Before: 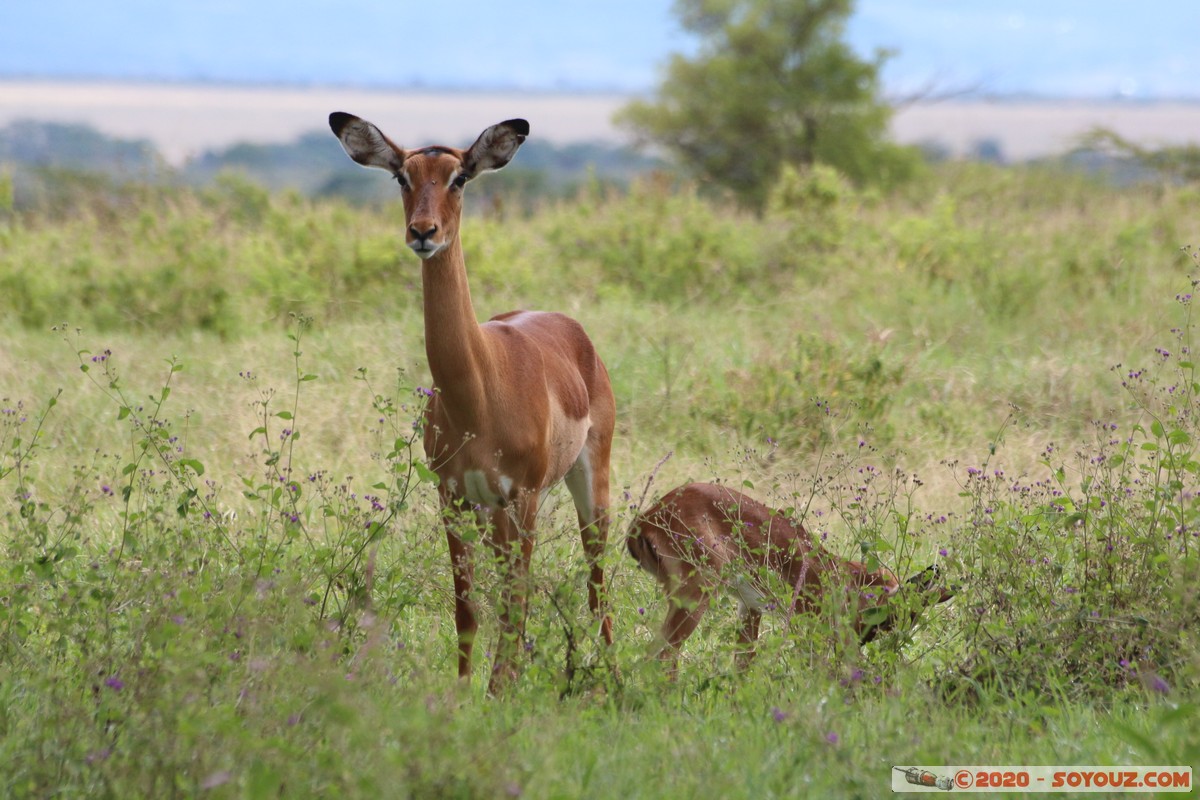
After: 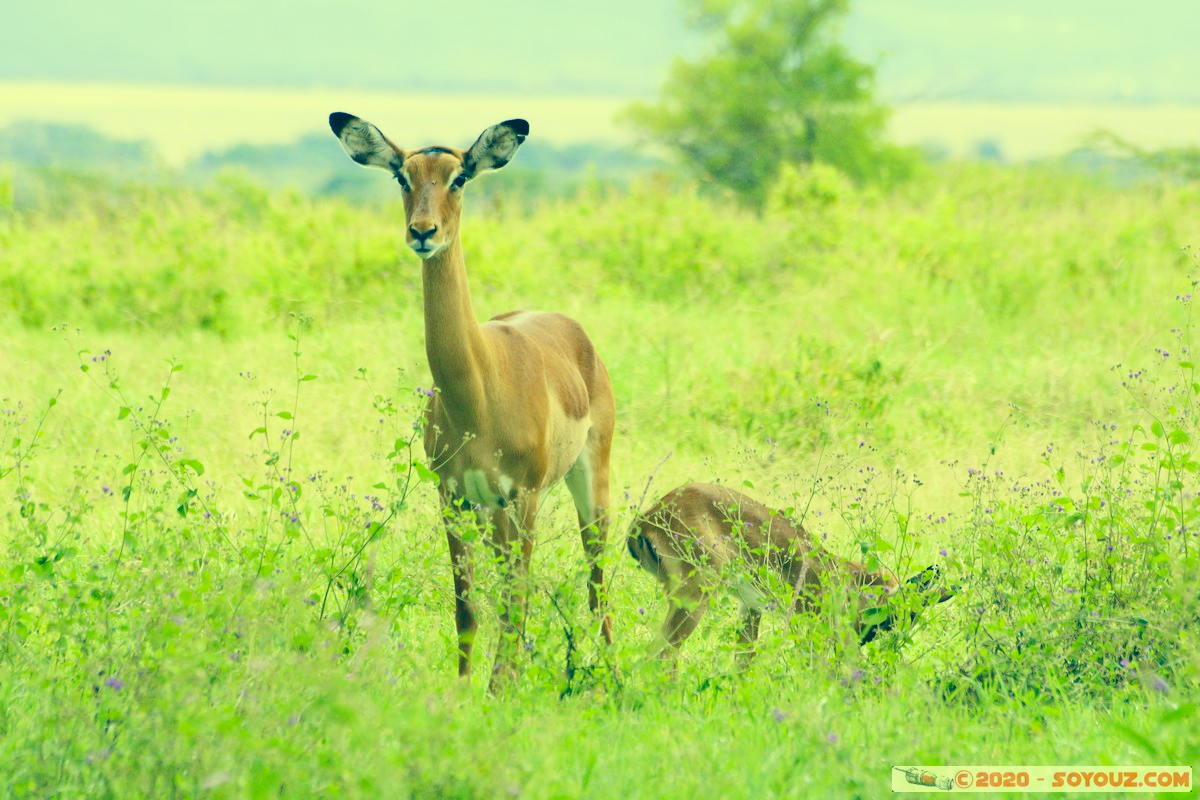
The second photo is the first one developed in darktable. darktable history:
color correction: highlights a* -15.47, highlights b* 39.74, shadows a* -39.48, shadows b* -25.79
exposure: black level correction 0.001, exposure 1.729 EV, compensate highlight preservation false
filmic rgb: black relative exposure -7.65 EV, white relative exposure 4.56 EV, hardness 3.61
